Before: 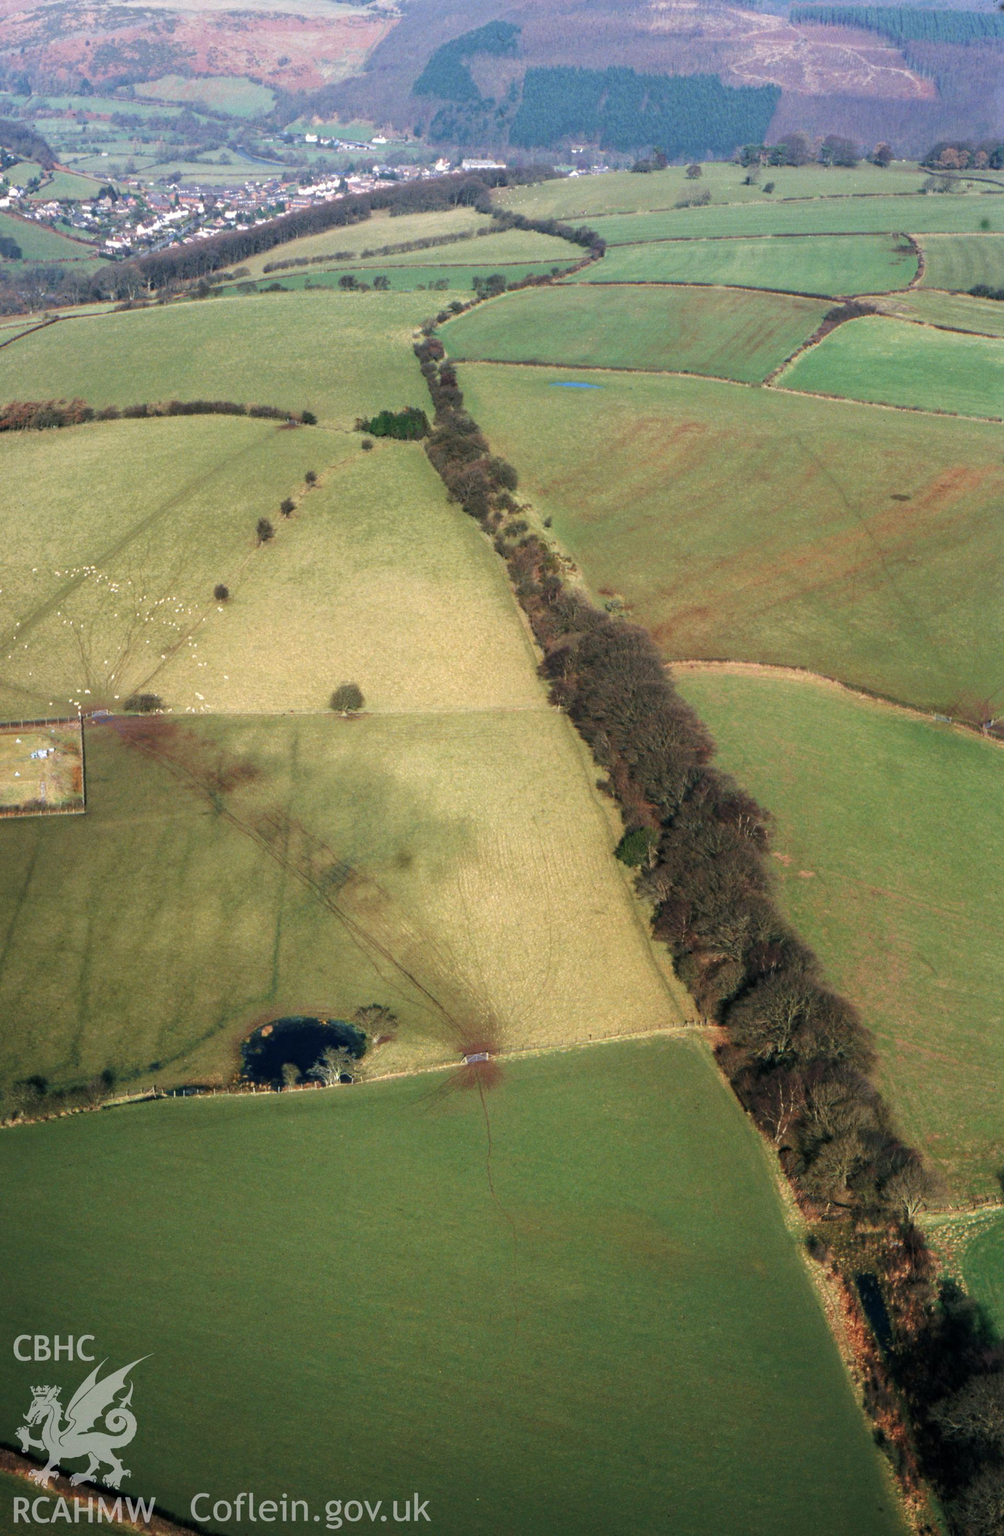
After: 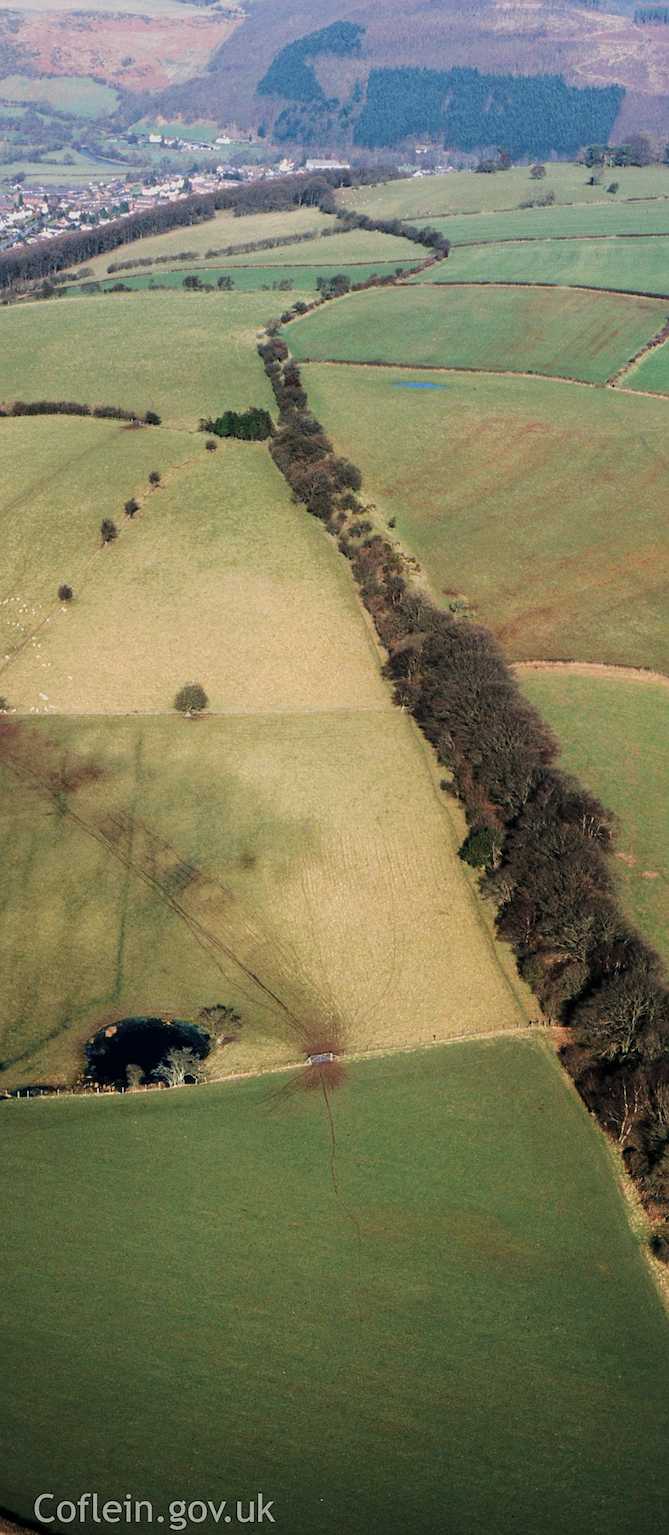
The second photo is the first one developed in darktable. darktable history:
sharpen: on, module defaults
crop and rotate: left 15.598%, right 17.728%
filmic rgb: black relative exposure -7.65 EV, white relative exposure 3.97 EV, hardness 4.02, contrast 1.095, highlights saturation mix -31.14%
